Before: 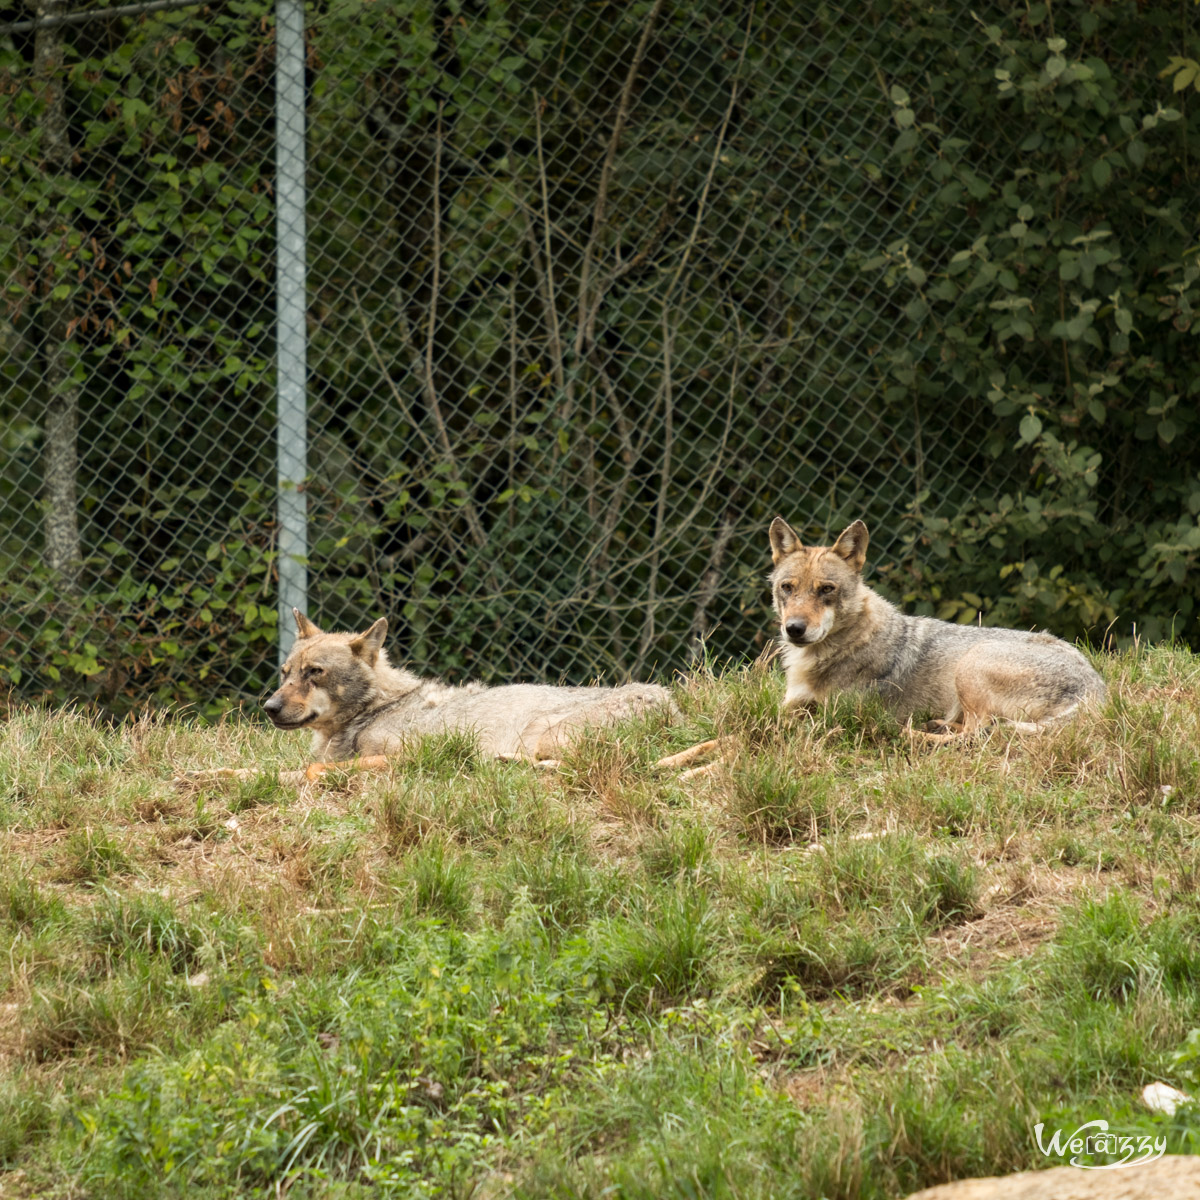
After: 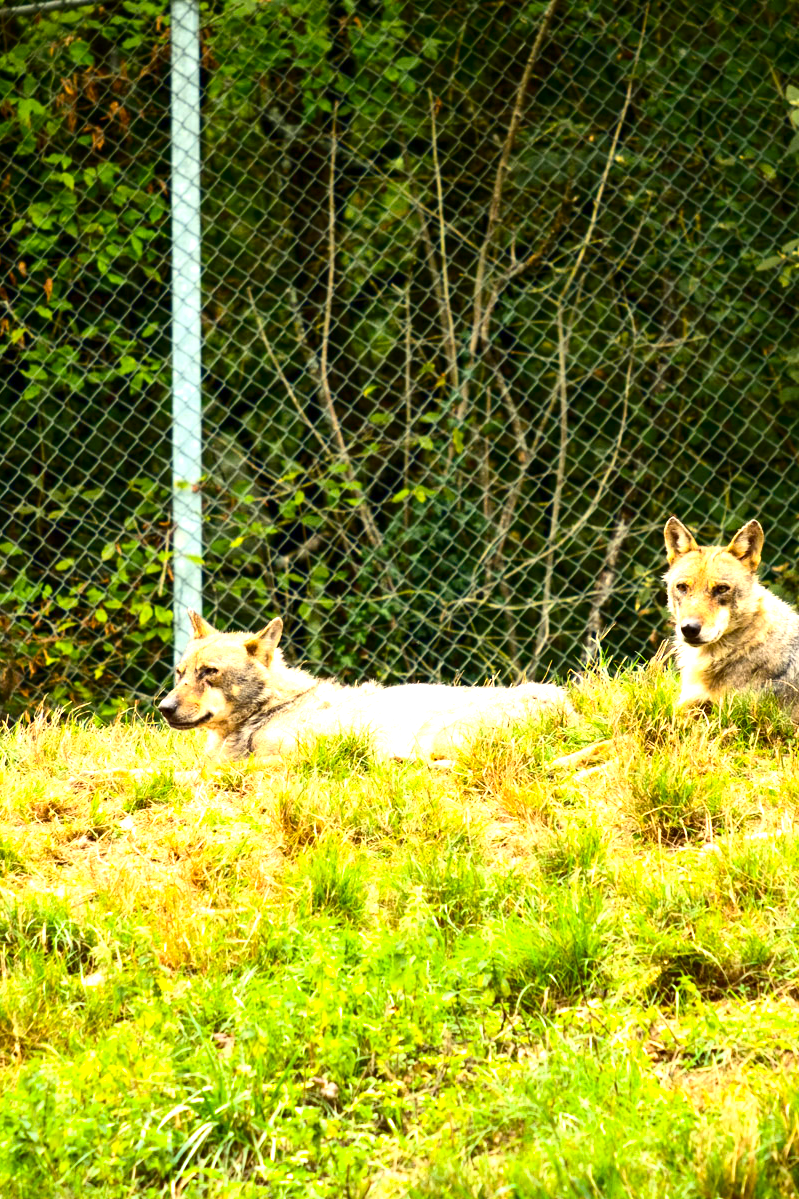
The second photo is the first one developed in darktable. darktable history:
exposure: black level correction 0, exposure 1.45 EV, compensate exposure bias true, compensate highlight preservation false
color balance rgb: perceptual saturation grading › global saturation 25%, global vibrance 20%
crop and rotate: left 8.786%, right 24.548%
contrast brightness saturation: contrast 0.21, brightness -0.11, saturation 0.21
